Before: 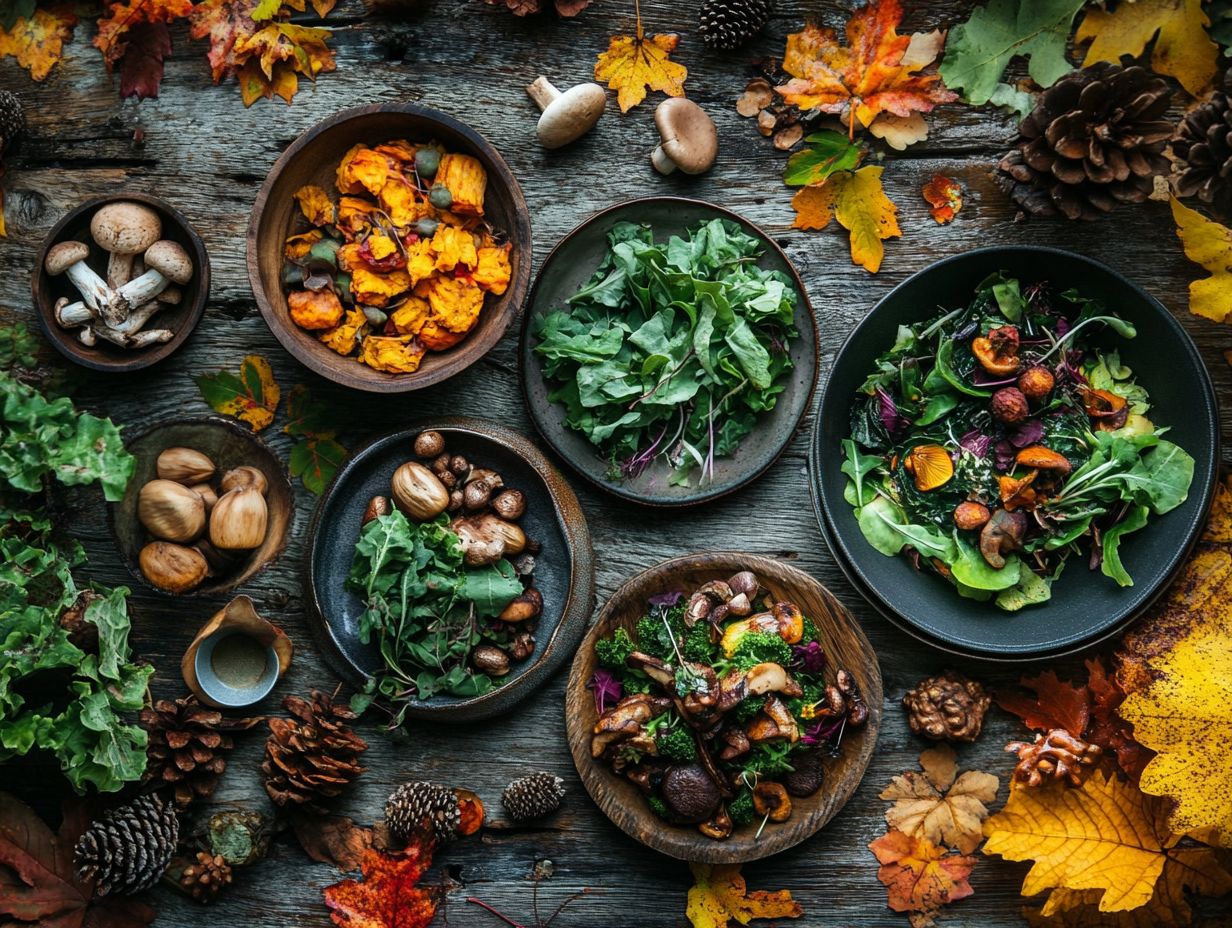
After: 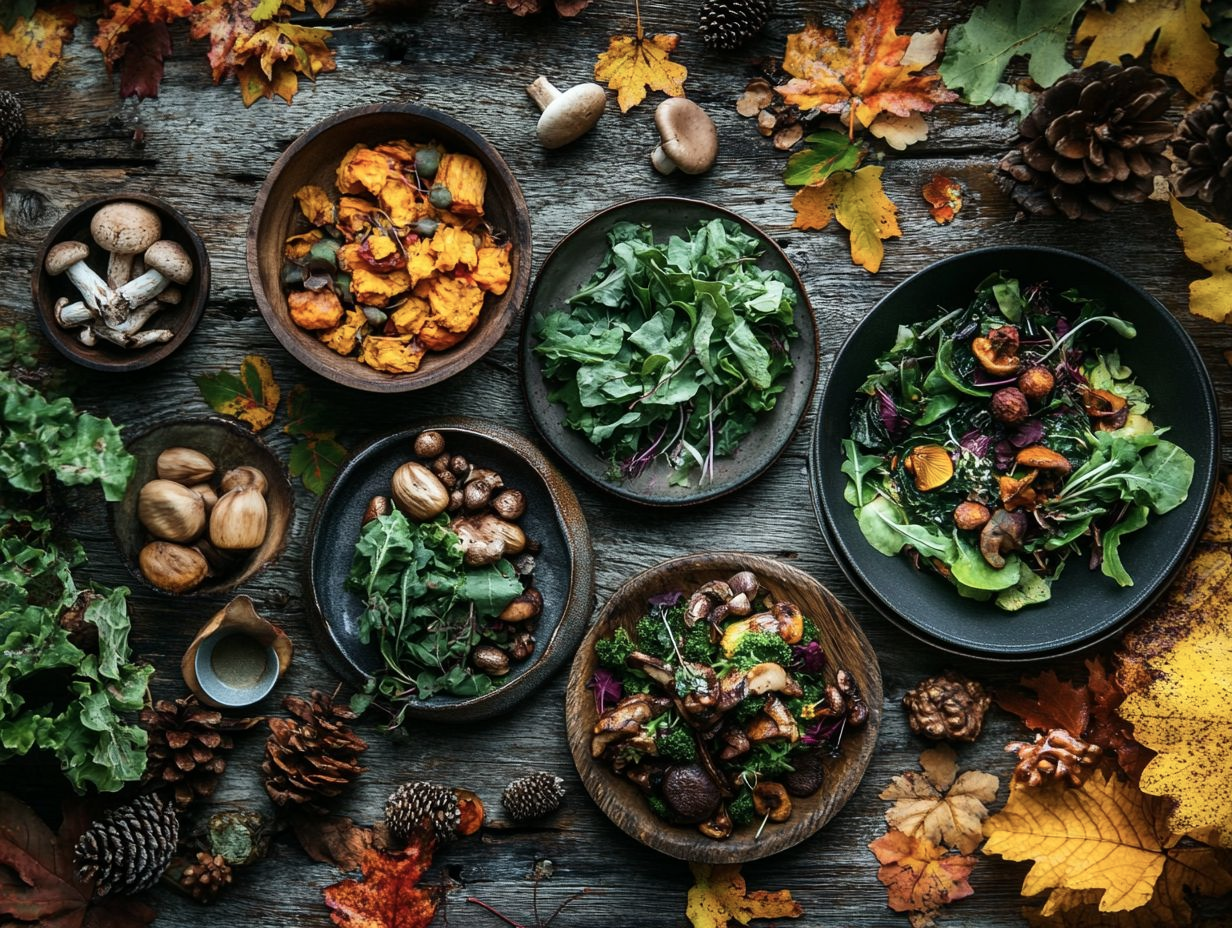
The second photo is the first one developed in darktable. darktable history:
contrast brightness saturation: contrast 0.11, saturation -0.175
